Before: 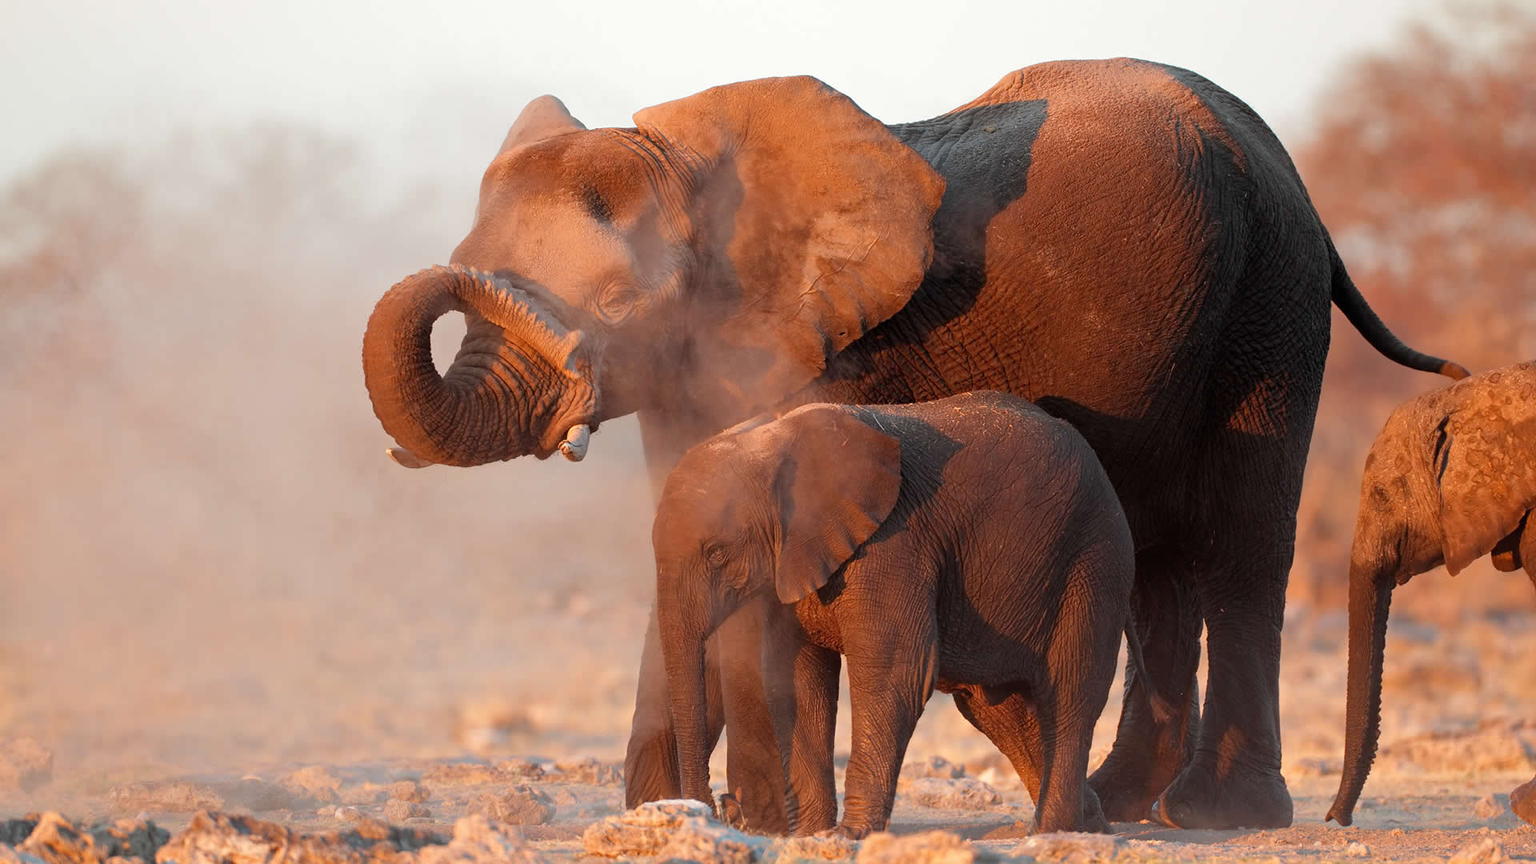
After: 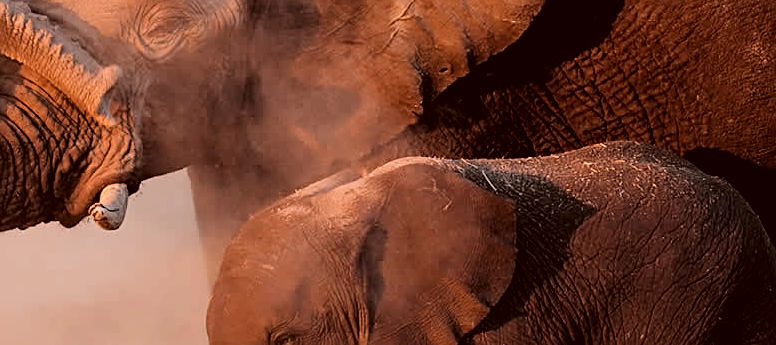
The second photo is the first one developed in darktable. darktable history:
sharpen: on, module defaults
color correction: highlights a* 10.21, highlights b* 9.79, shadows a* 8.61, shadows b* 7.88, saturation 0.8
exposure: black level correction 0, compensate exposure bias true, compensate highlight preservation false
crop: left 31.751%, top 32.172%, right 27.8%, bottom 35.83%
filmic rgb: black relative exposure -5 EV, hardness 2.88, contrast 1.4, highlights saturation mix -30%
rgb curve: mode RGB, independent channels
haze removal: compatibility mode true, adaptive false
color zones: curves: ch0 [(0, 0.5) (0.143, 0.5) (0.286, 0.456) (0.429, 0.5) (0.571, 0.5) (0.714, 0.5) (0.857, 0.5) (1, 0.5)]; ch1 [(0, 0.5) (0.143, 0.5) (0.286, 0.422) (0.429, 0.5) (0.571, 0.5) (0.714, 0.5) (0.857, 0.5) (1, 0.5)]
